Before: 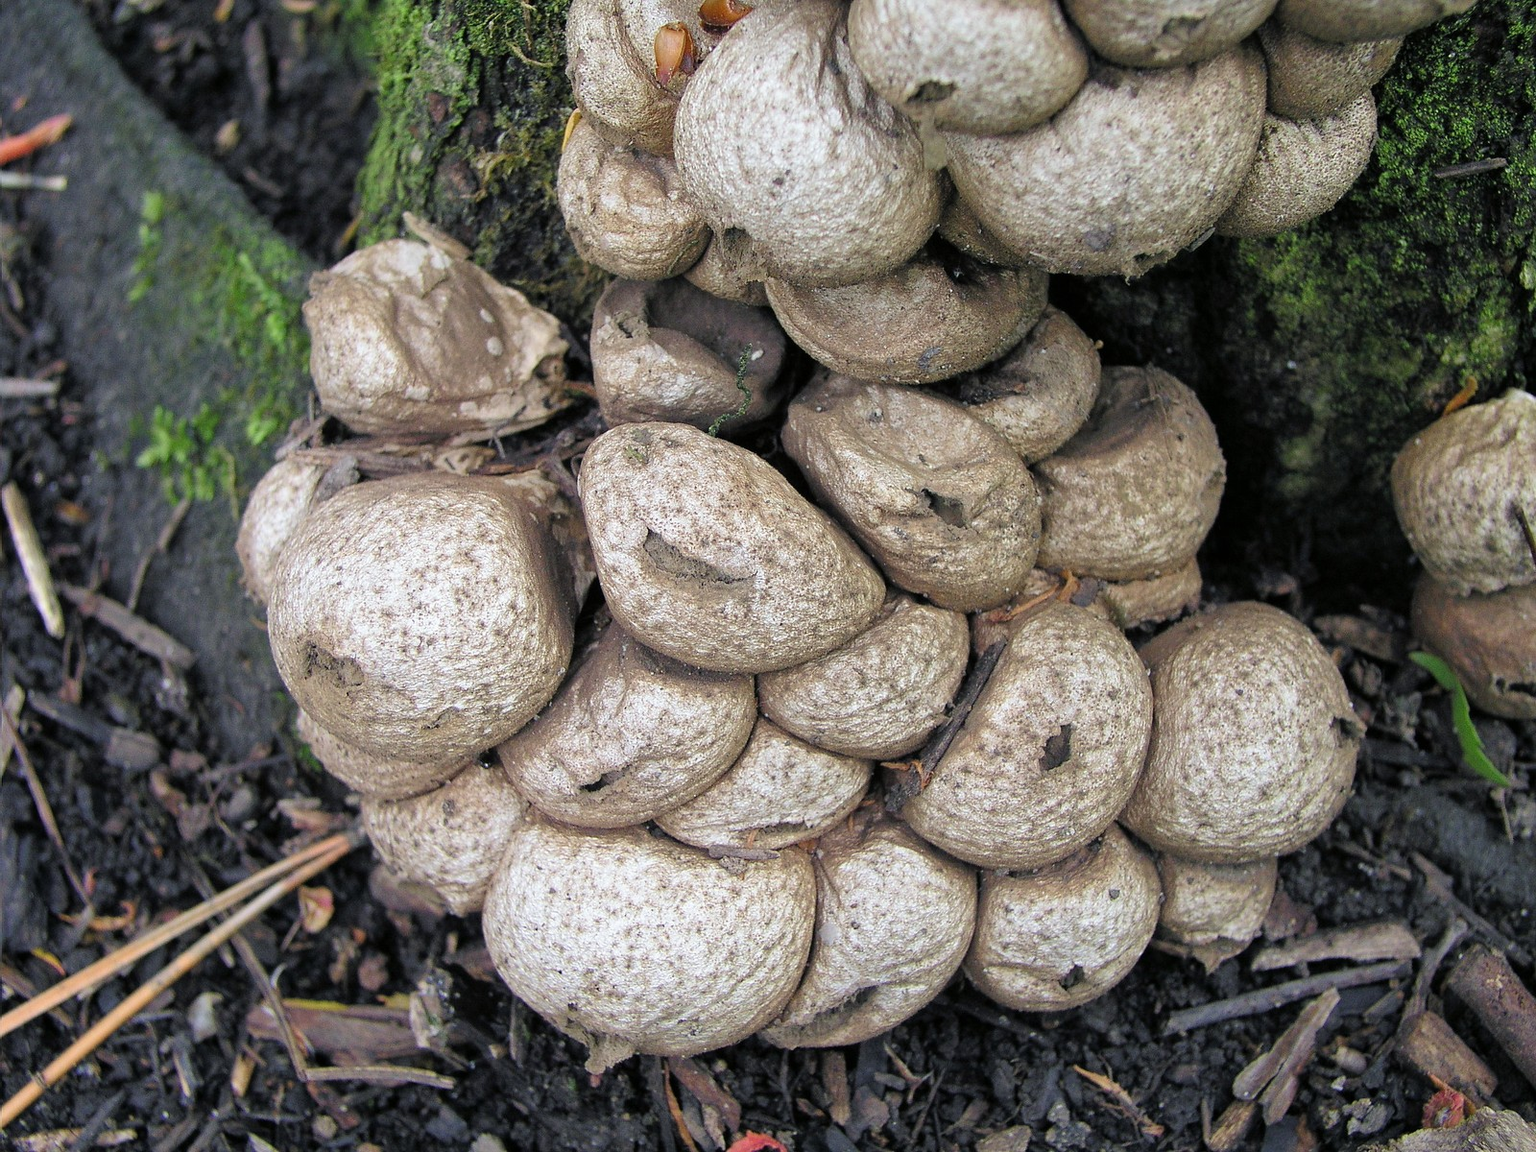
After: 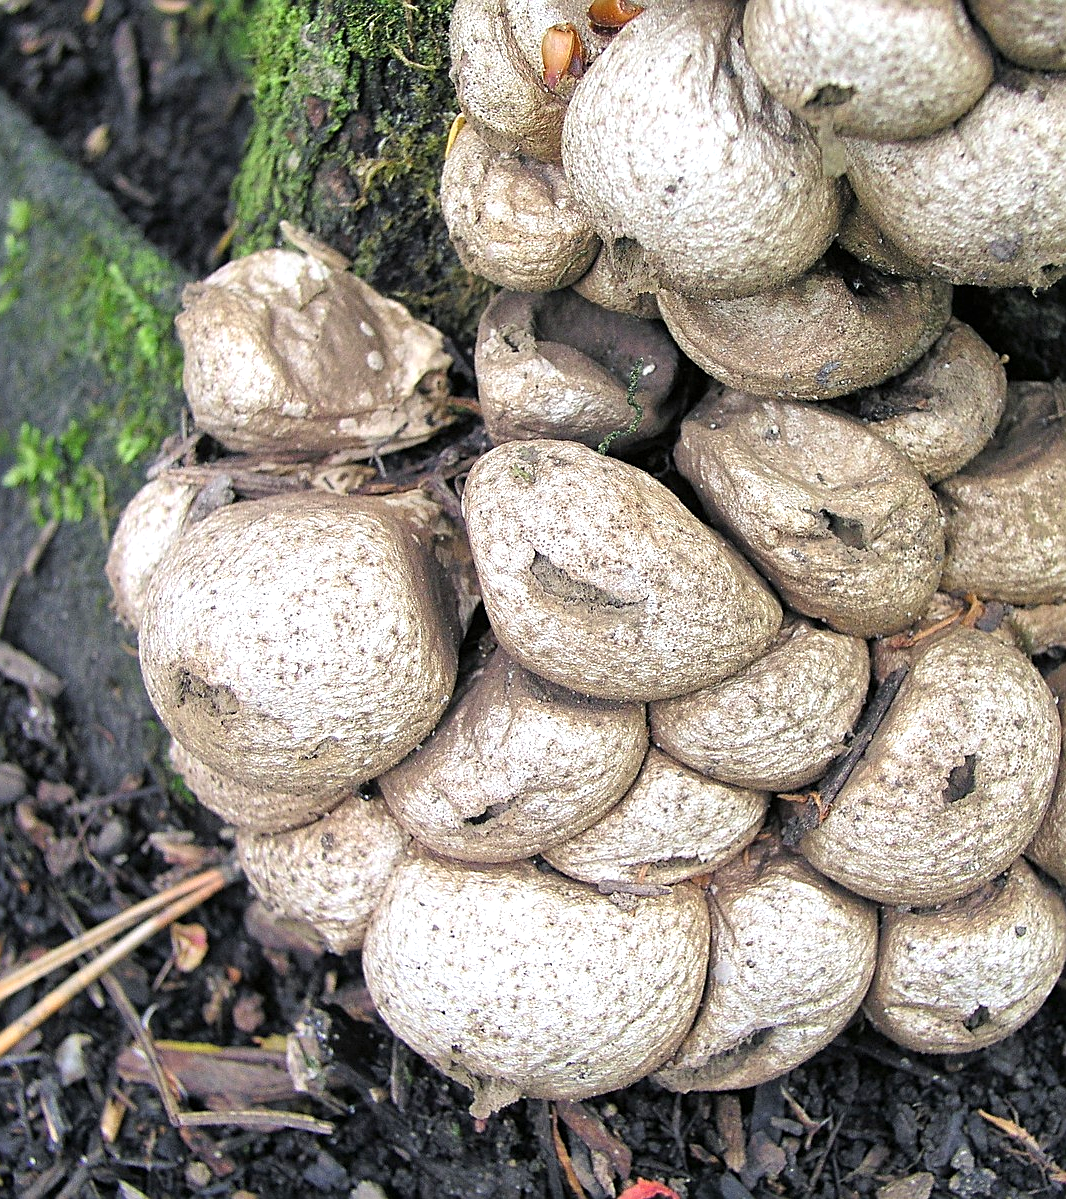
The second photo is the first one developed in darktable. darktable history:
crop and rotate: left 8.786%, right 24.548%
sharpen: on, module defaults
exposure: exposure 0.6 EV, compensate highlight preservation false
